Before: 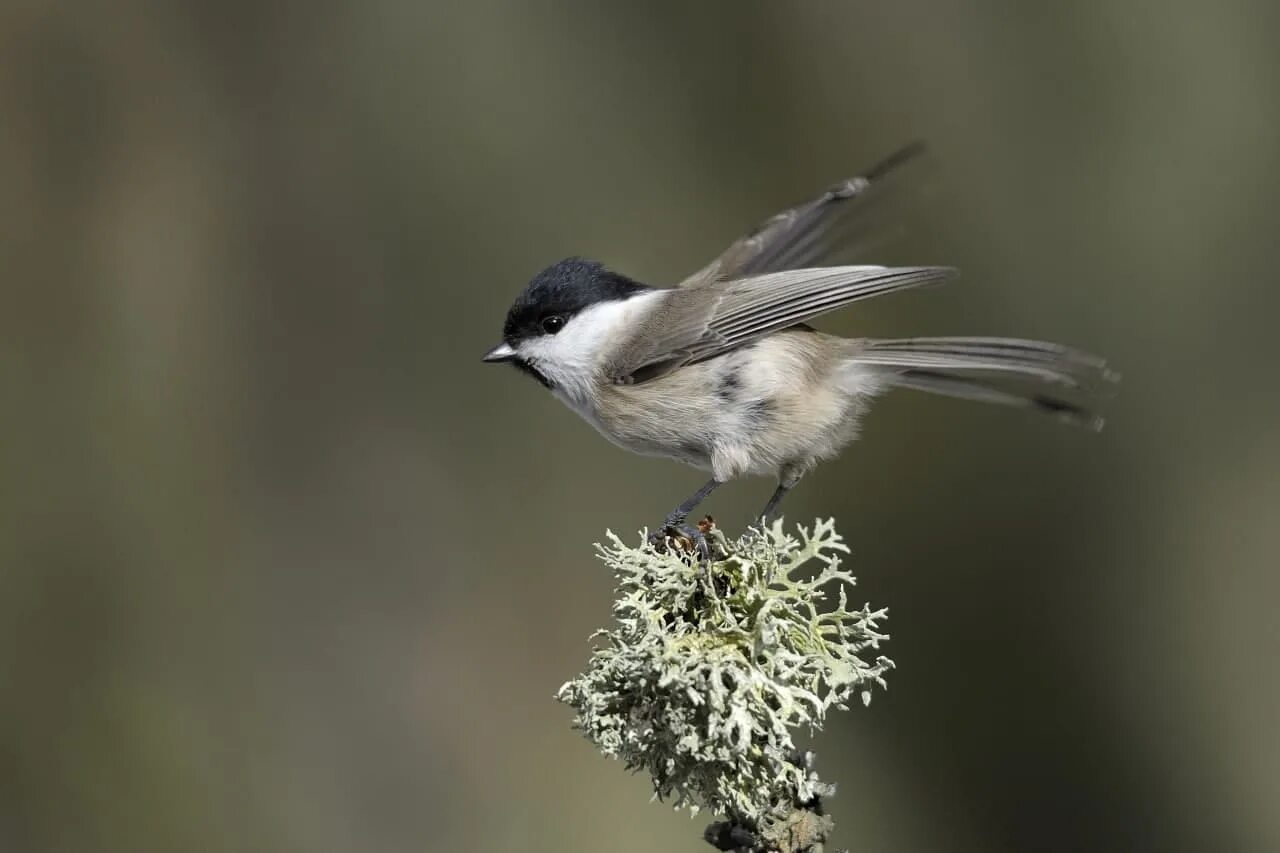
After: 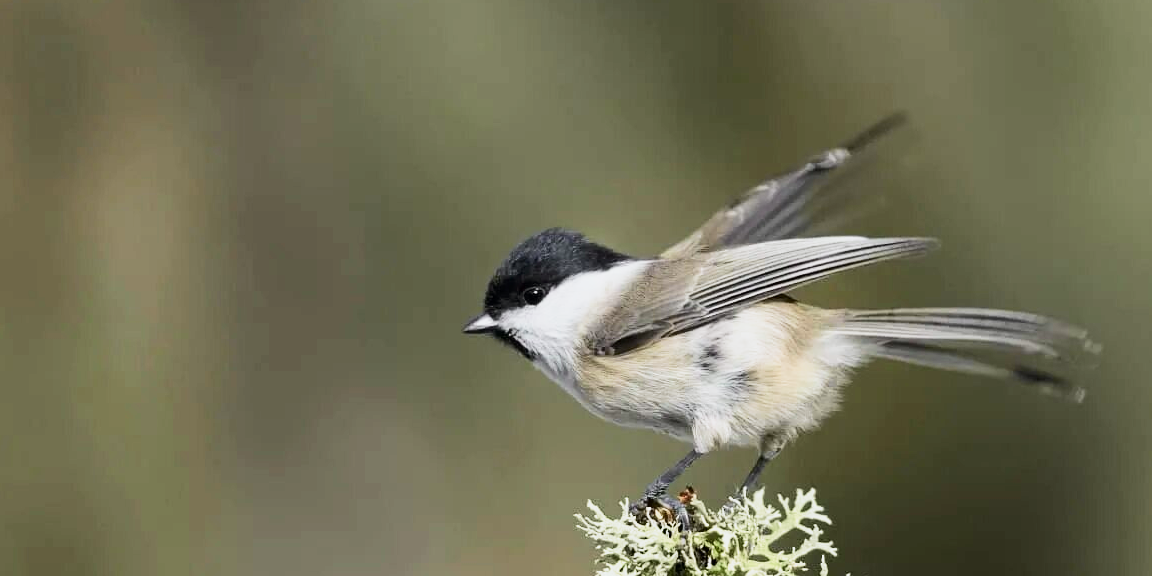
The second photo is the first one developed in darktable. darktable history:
crop: left 1.509%, top 3.452%, right 7.696%, bottom 28.452%
base curve: curves: ch0 [(0, 0) (0.088, 0.125) (0.176, 0.251) (0.354, 0.501) (0.613, 0.749) (1, 0.877)], preserve colors none
tone curve: curves: ch0 [(0, 0) (0.051, 0.03) (0.096, 0.071) (0.251, 0.234) (0.461, 0.515) (0.605, 0.692) (0.761, 0.824) (0.881, 0.907) (1, 0.984)]; ch1 [(0, 0) (0.1, 0.038) (0.318, 0.243) (0.399, 0.351) (0.478, 0.469) (0.499, 0.499) (0.534, 0.541) (0.567, 0.592) (0.601, 0.629) (0.666, 0.7) (1, 1)]; ch2 [(0, 0) (0.453, 0.45) (0.479, 0.483) (0.504, 0.499) (0.52, 0.519) (0.541, 0.559) (0.601, 0.622) (0.824, 0.815) (1, 1)], color space Lab, independent channels, preserve colors none
